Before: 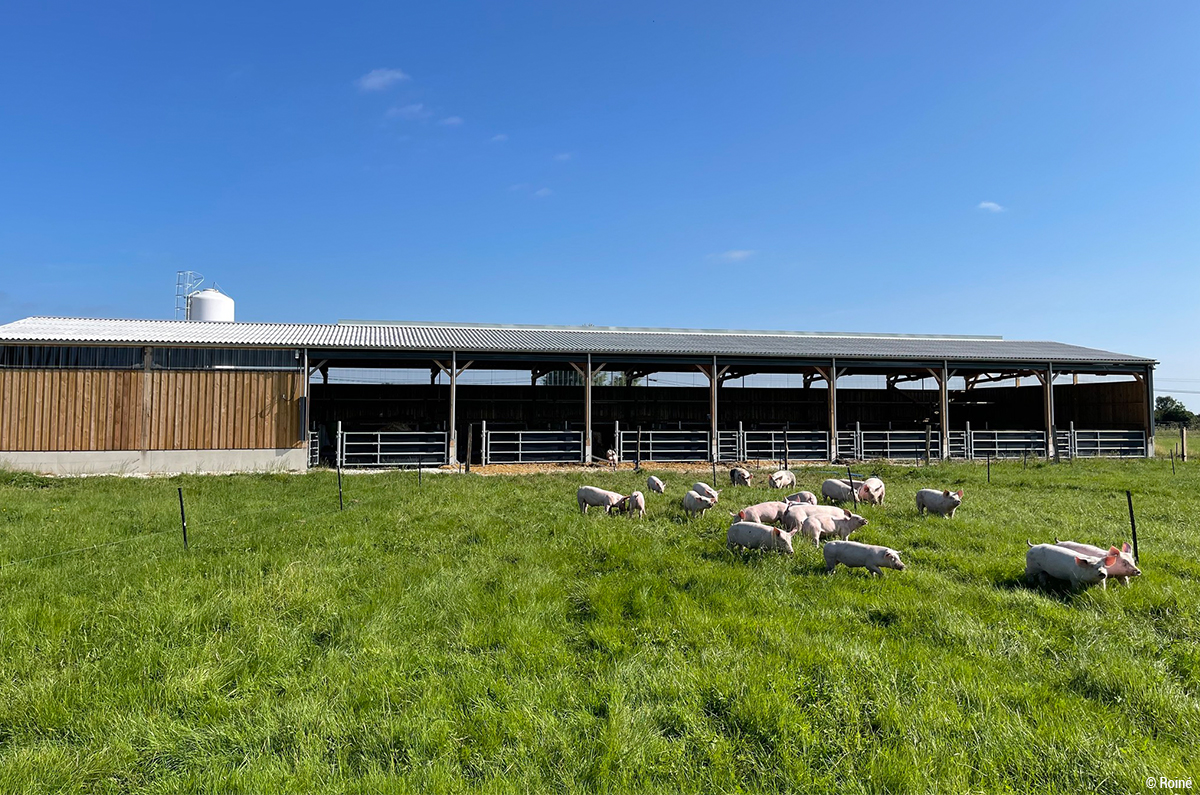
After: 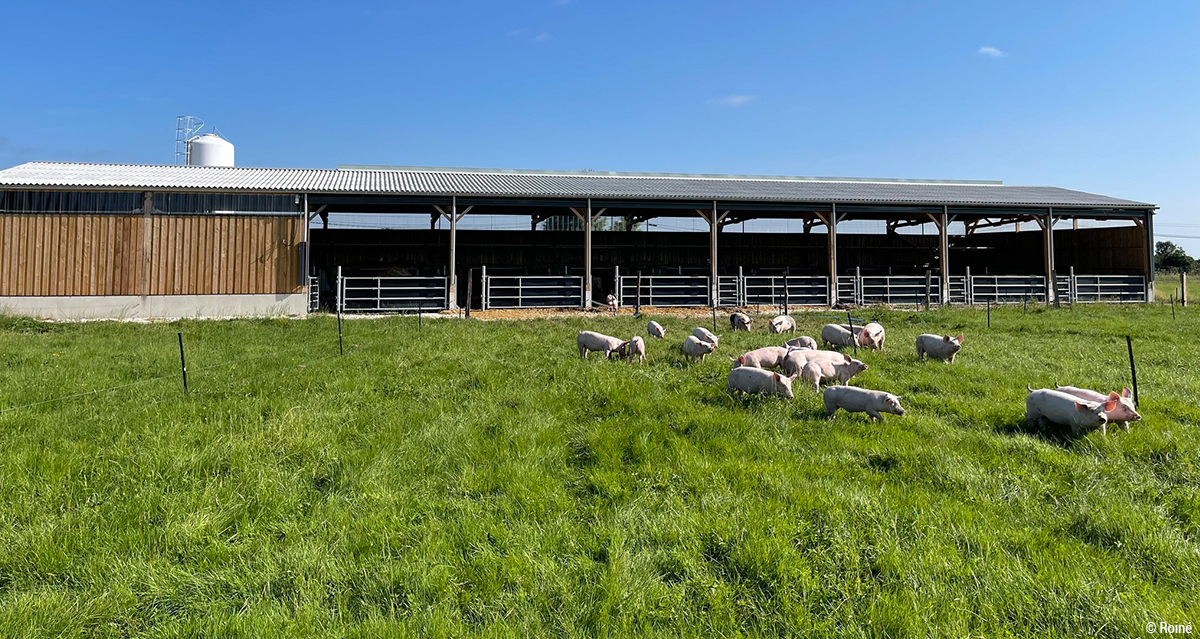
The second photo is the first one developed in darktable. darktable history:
crop and rotate: top 19.591%
base curve: preserve colors none
